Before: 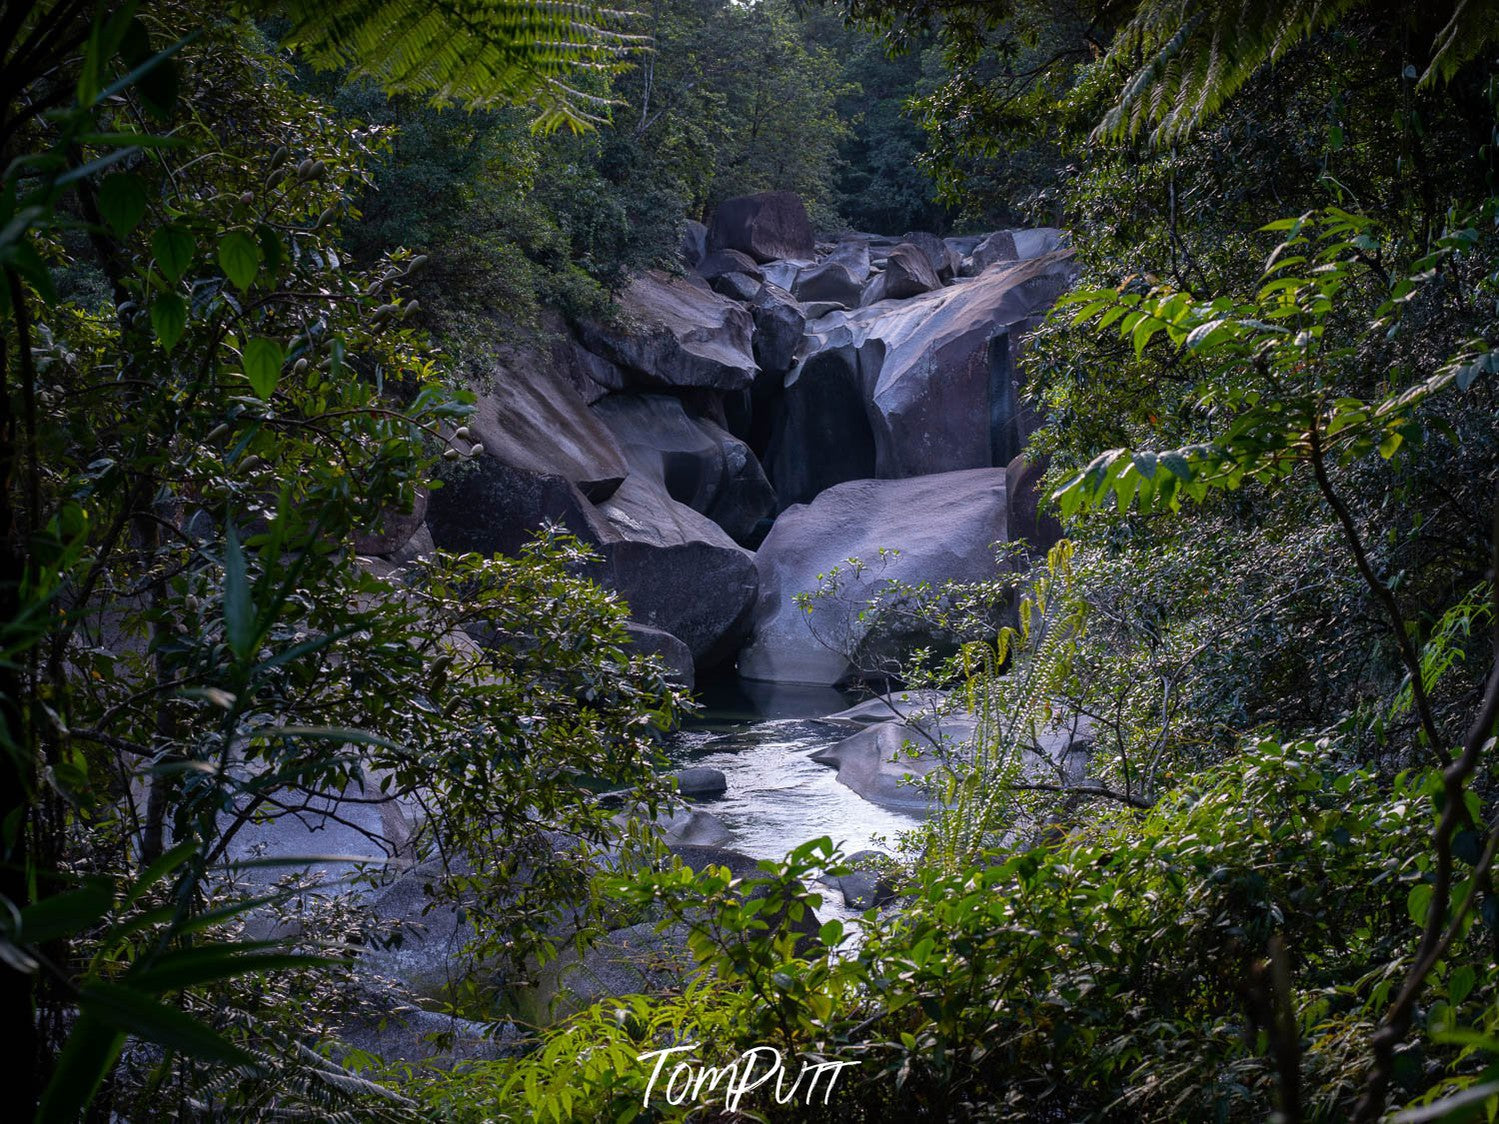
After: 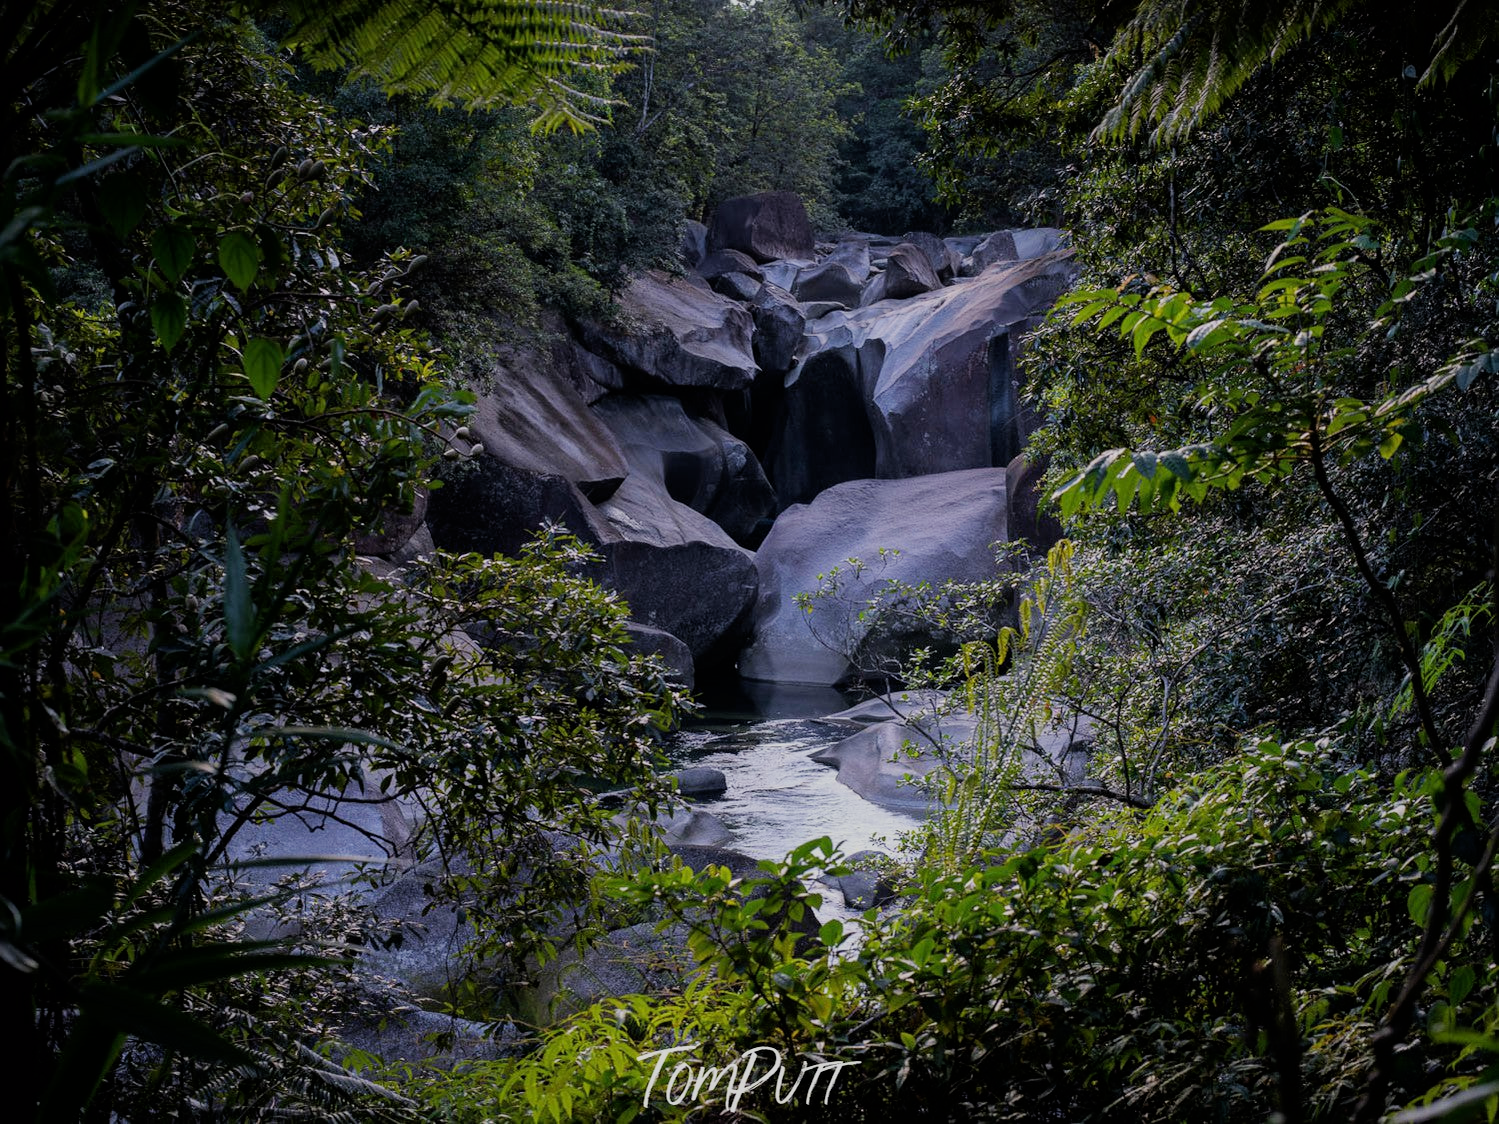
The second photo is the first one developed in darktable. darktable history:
tone equalizer: on, module defaults
filmic rgb: black relative exposure -7.65 EV, white relative exposure 4.56 EV, hardness 3.61
